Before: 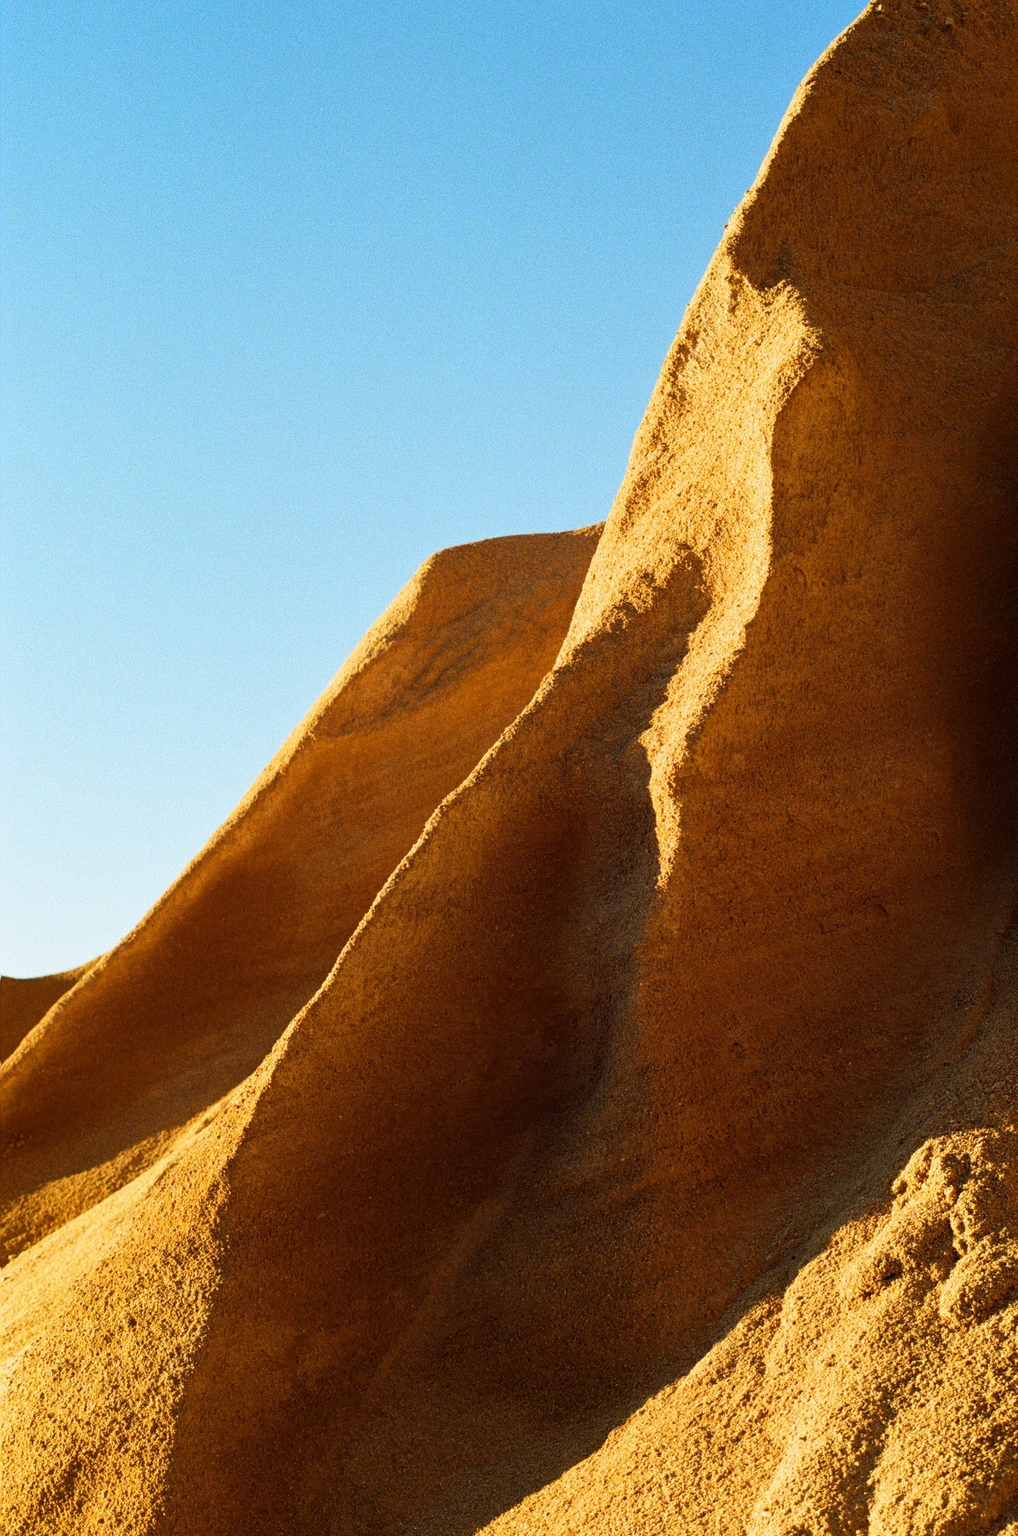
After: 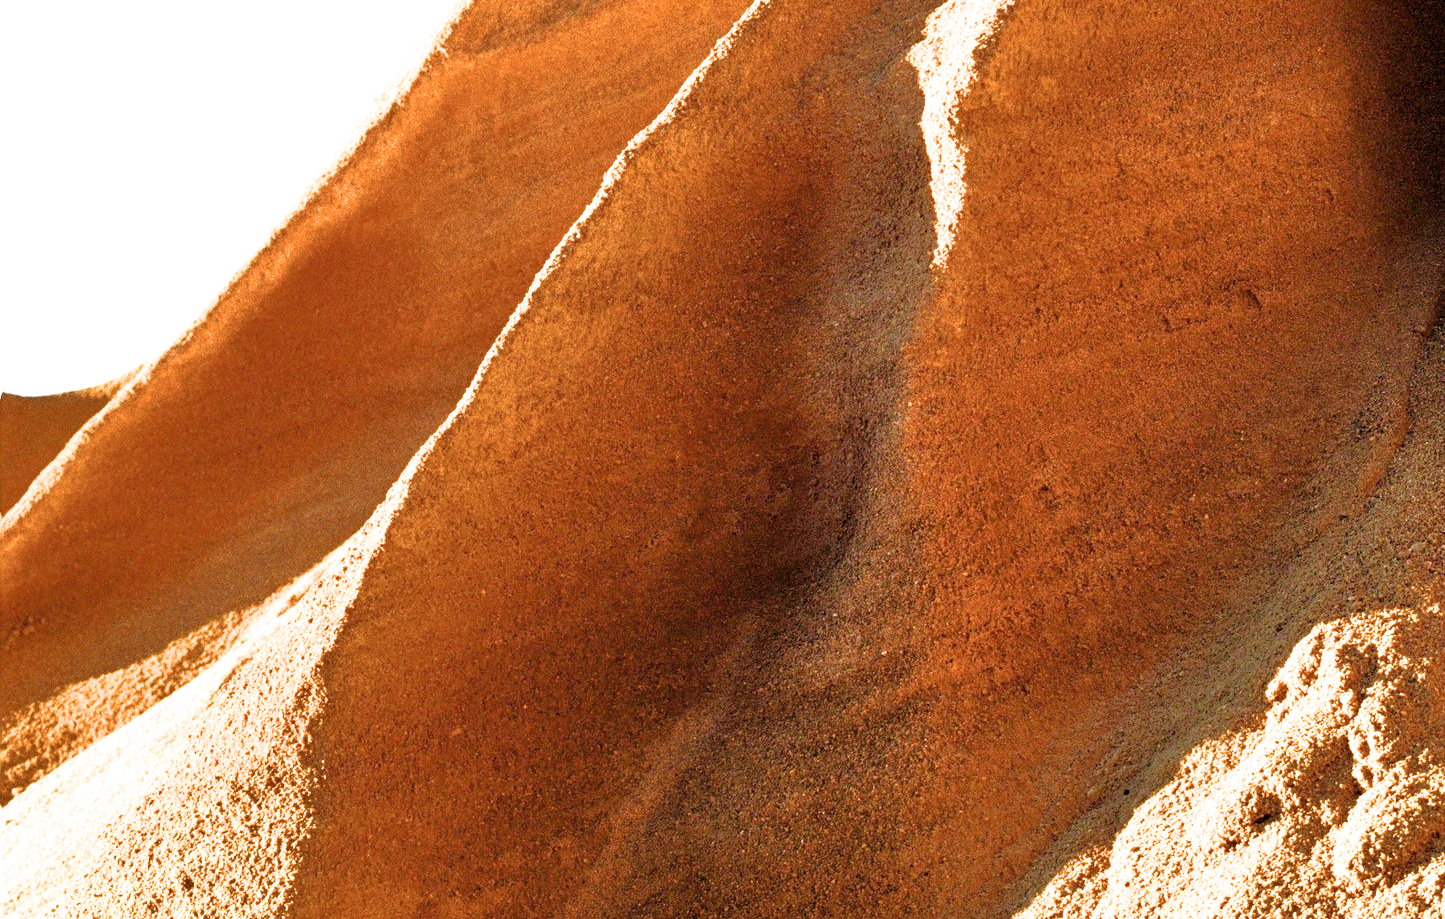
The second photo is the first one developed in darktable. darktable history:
crop: top 45.565%, bottom 12.254%
filmic rgb: black relative exposure -6.25 EV, white relative exposure 2.8 EV, target black luminance 0%, hardness 4.63, latitude 68.21%, contrast 1.287, shadows ↔ highlights balance -3.43%, contrast in shadows safe
tone equalizer: -7 EV 0.154 EV, -6 EV 0.635 EV, -5 EV 1.12 EV, -4 EV 1.32 EV, -3 EV 1.13 EV, -2 EV 0.6 EV, -1 EV 0.146 EV
velvia: on, module defaults
exposure: black level correction 0, exposure 0.933 EV, compensate highlight preservation false
shadows and highlights: shadows 0.917, highlights 40.12
color calibration: illuminant as shot in camera, x 0.358, y 0.373, temperature 4628.91 K
